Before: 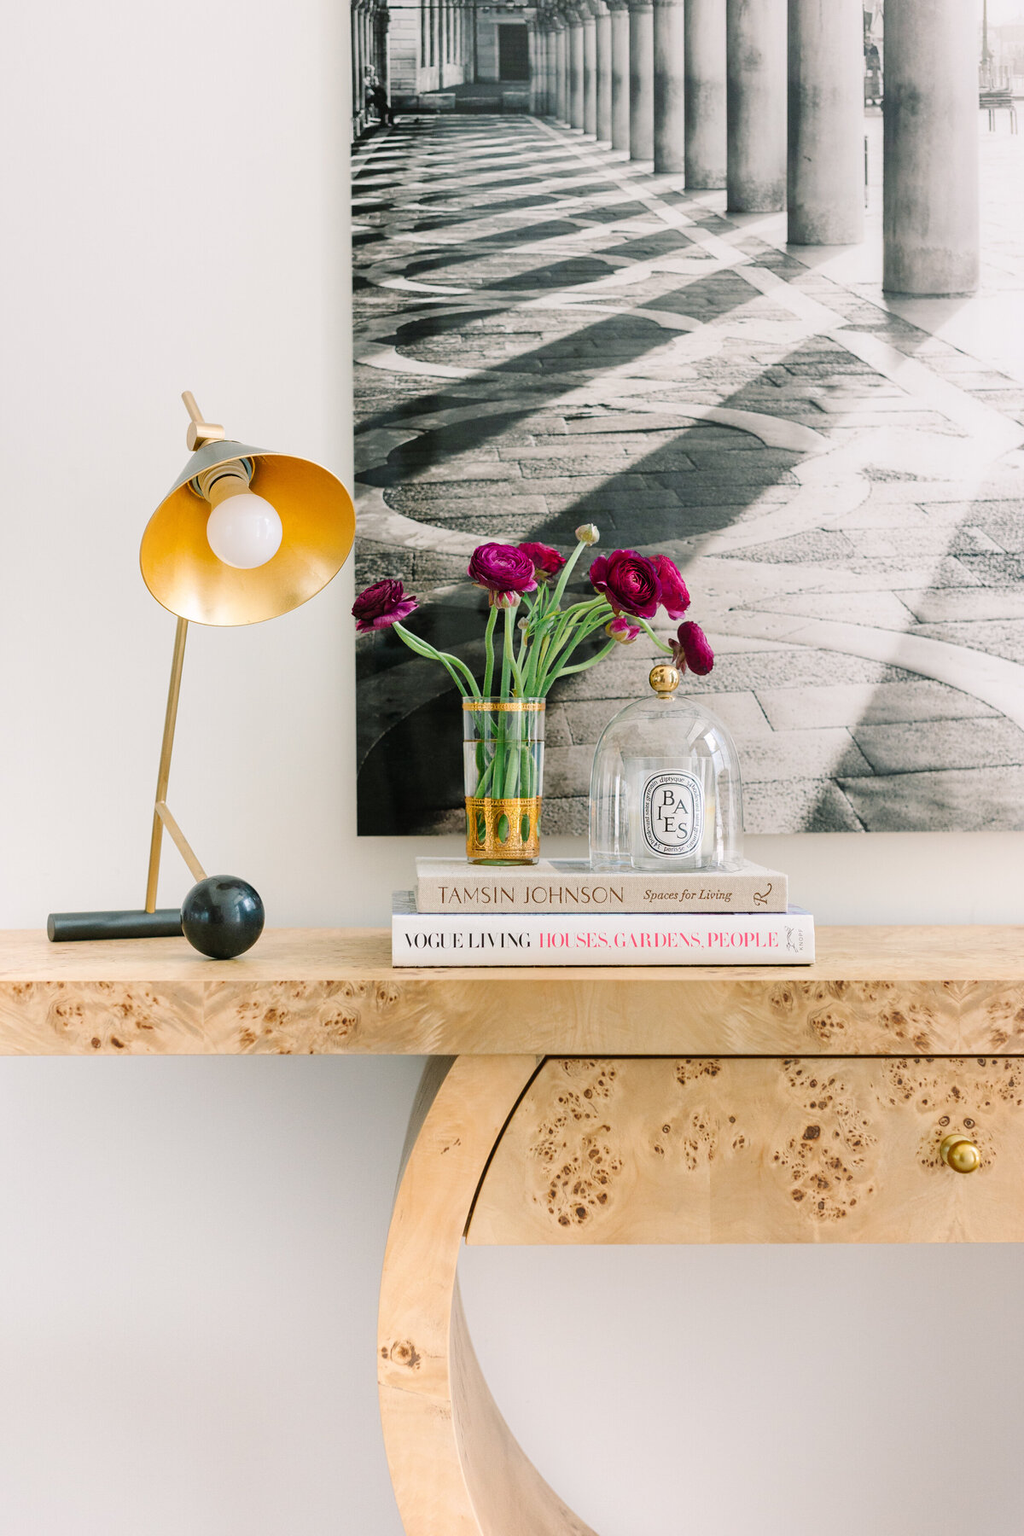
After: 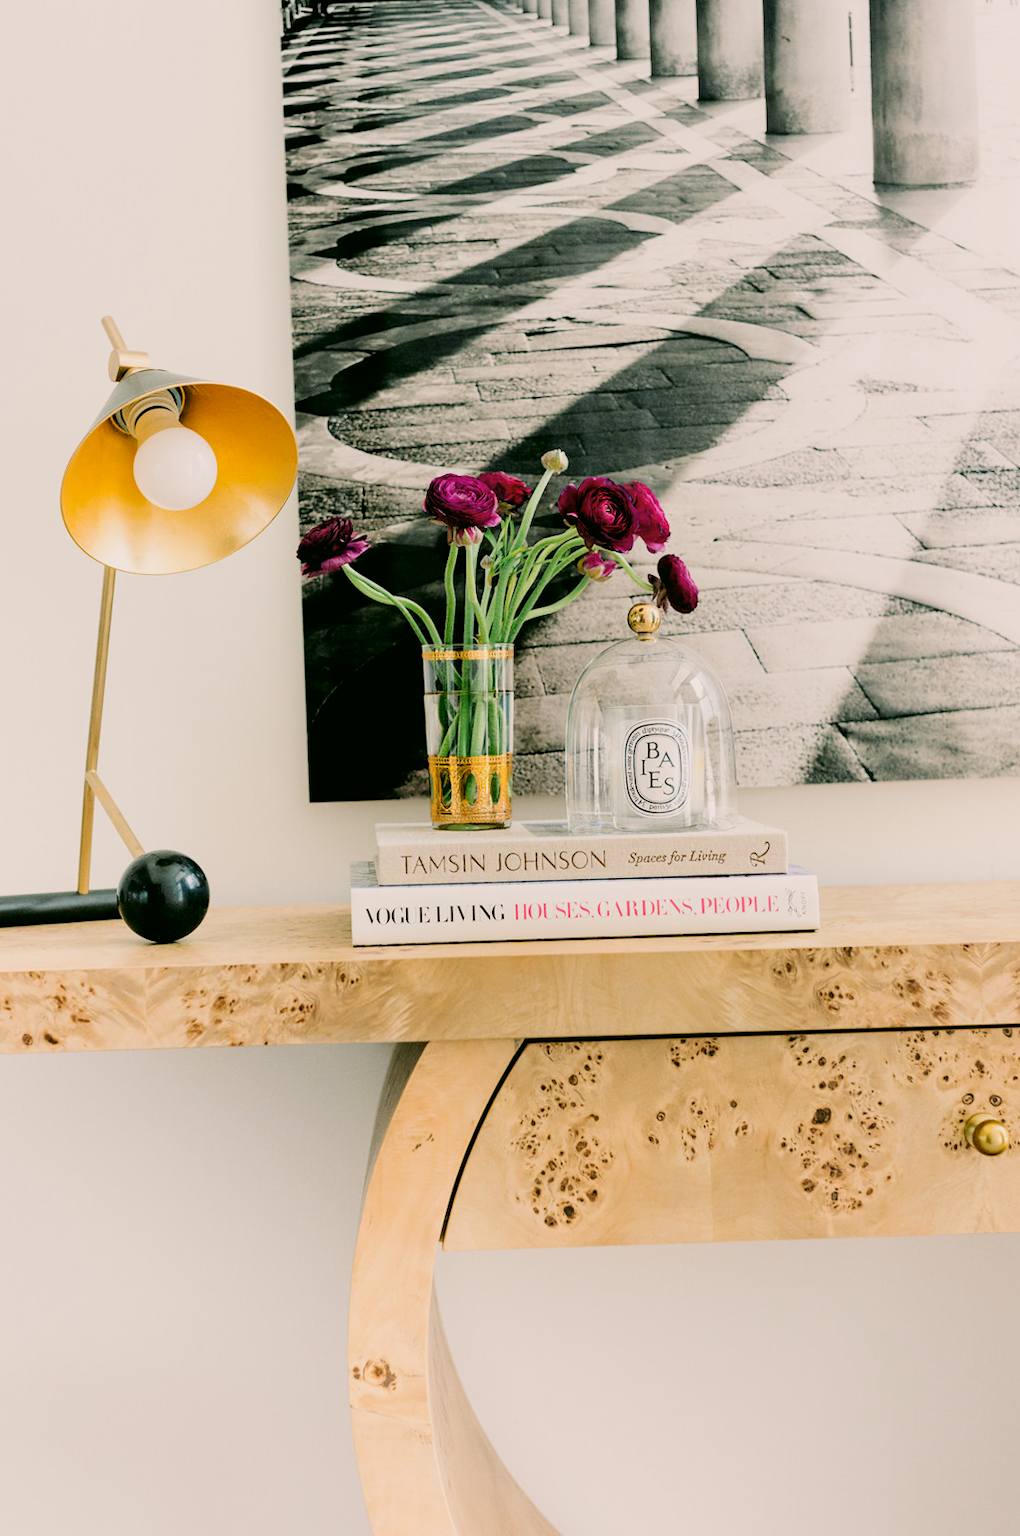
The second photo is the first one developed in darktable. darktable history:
exposure: black level correction 0.002, compensate highlight preservation false
crop and rotate: angle 1.66°, left 5.978%, top 5.695%
color correction: highlights a* 4.18, highlights b* 4.94, shadows a* -7.23, shadows b* 4.85
filmic rgb: black relative exposure -5.02 EV, white relative exposure 3.96 EV, hardness 2.88, contrast 1.395, highlights saturation mix -31.05%
